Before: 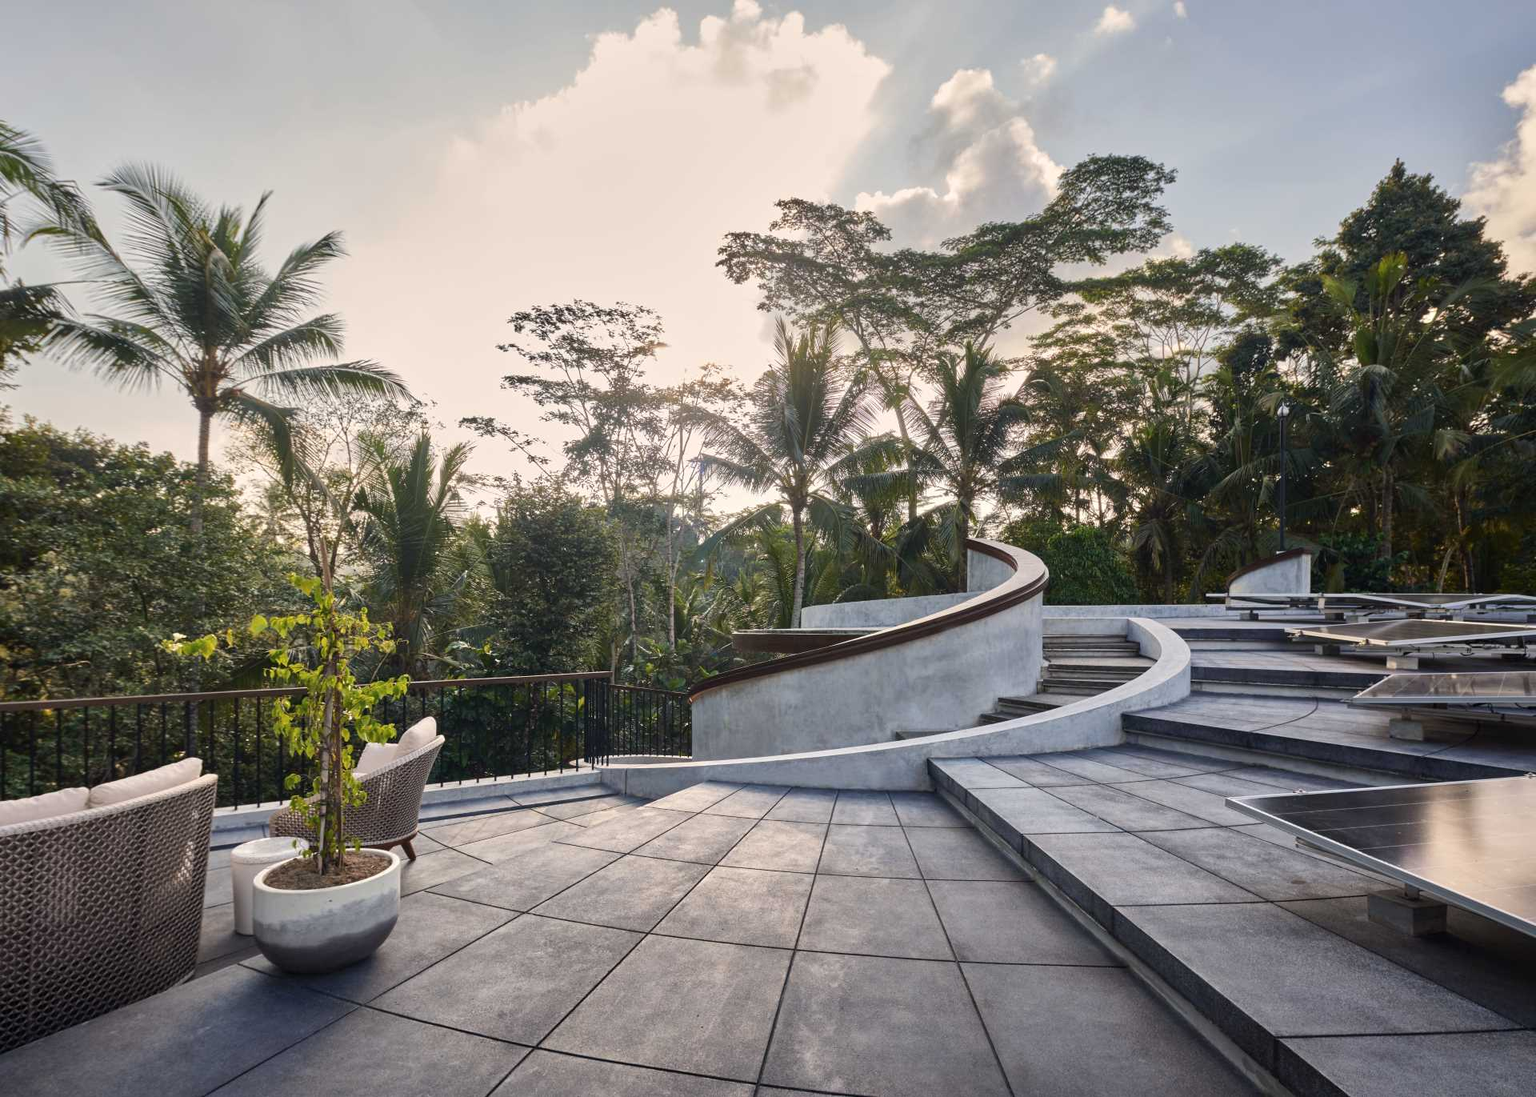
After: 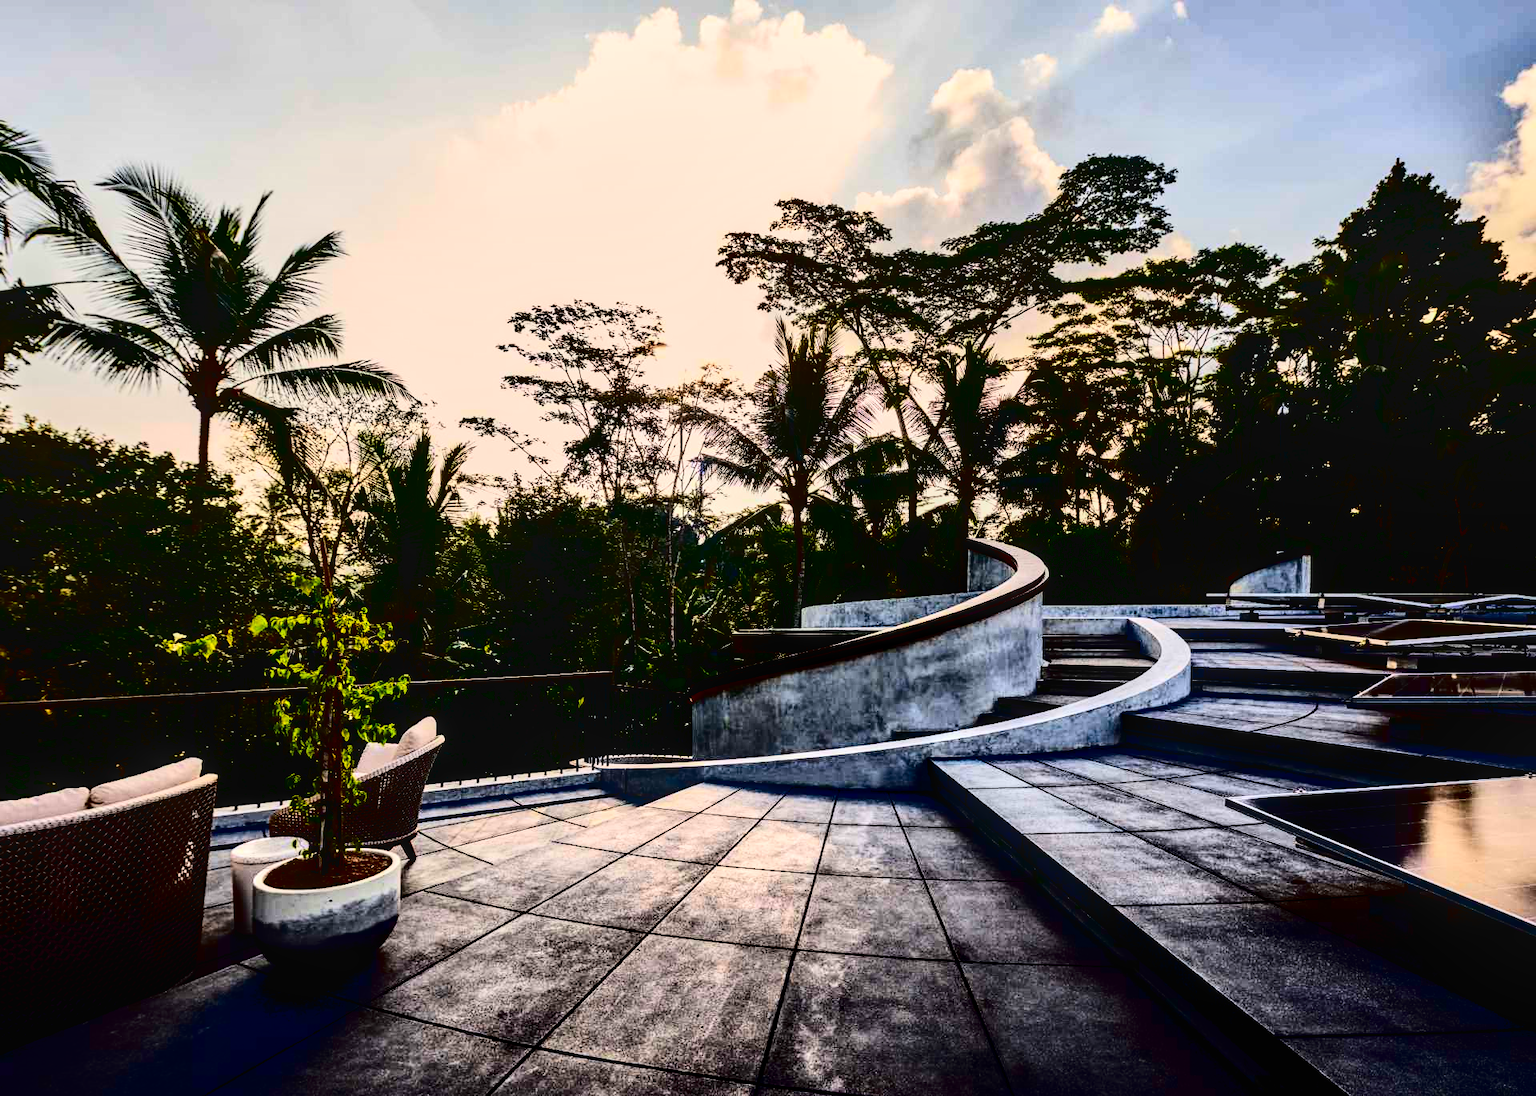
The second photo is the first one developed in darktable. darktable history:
contrast brightness saturation: contrast 0.77, brightness -1, saturation 1
levels: levels [0, 0.498, 0.996]
local contrast: detail 130%
